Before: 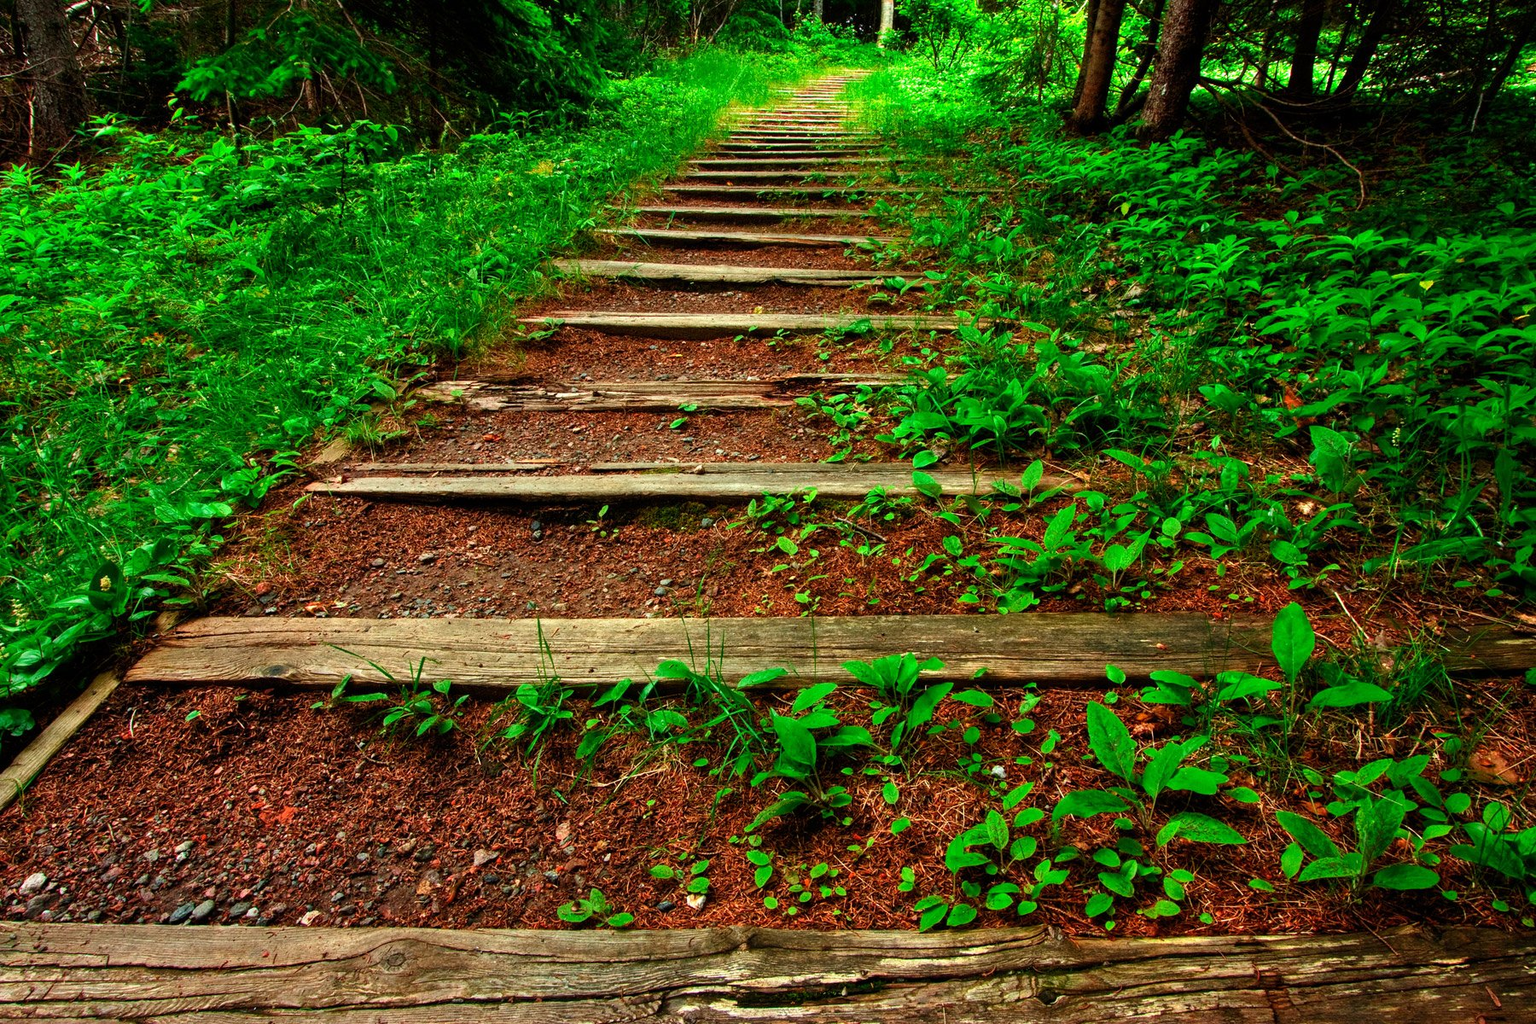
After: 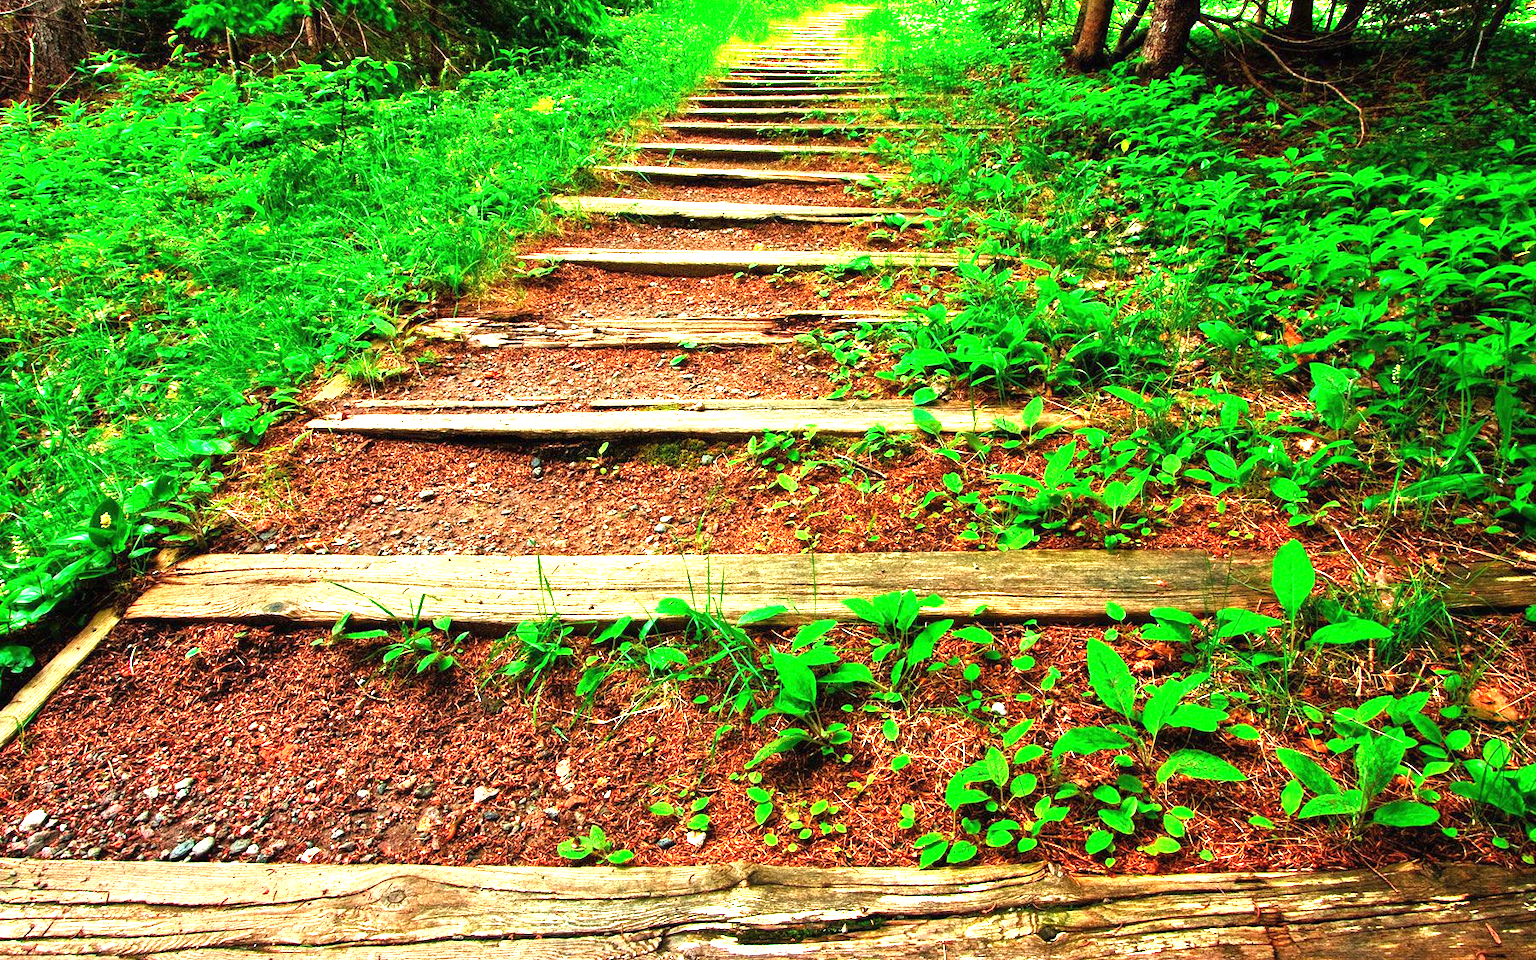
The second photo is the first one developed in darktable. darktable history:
crop and rotate: top 6.25%
exposure: black level correction 0, exposure 2 EV, compensate highlight preservation false
